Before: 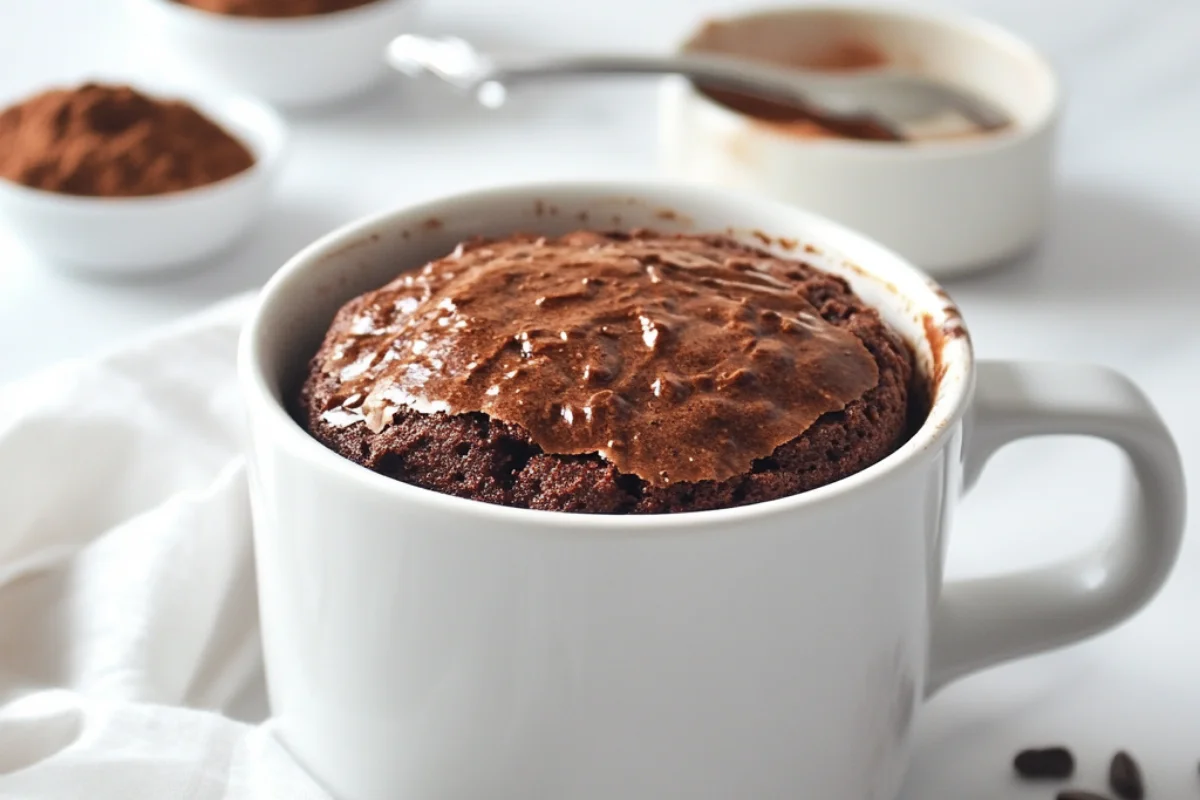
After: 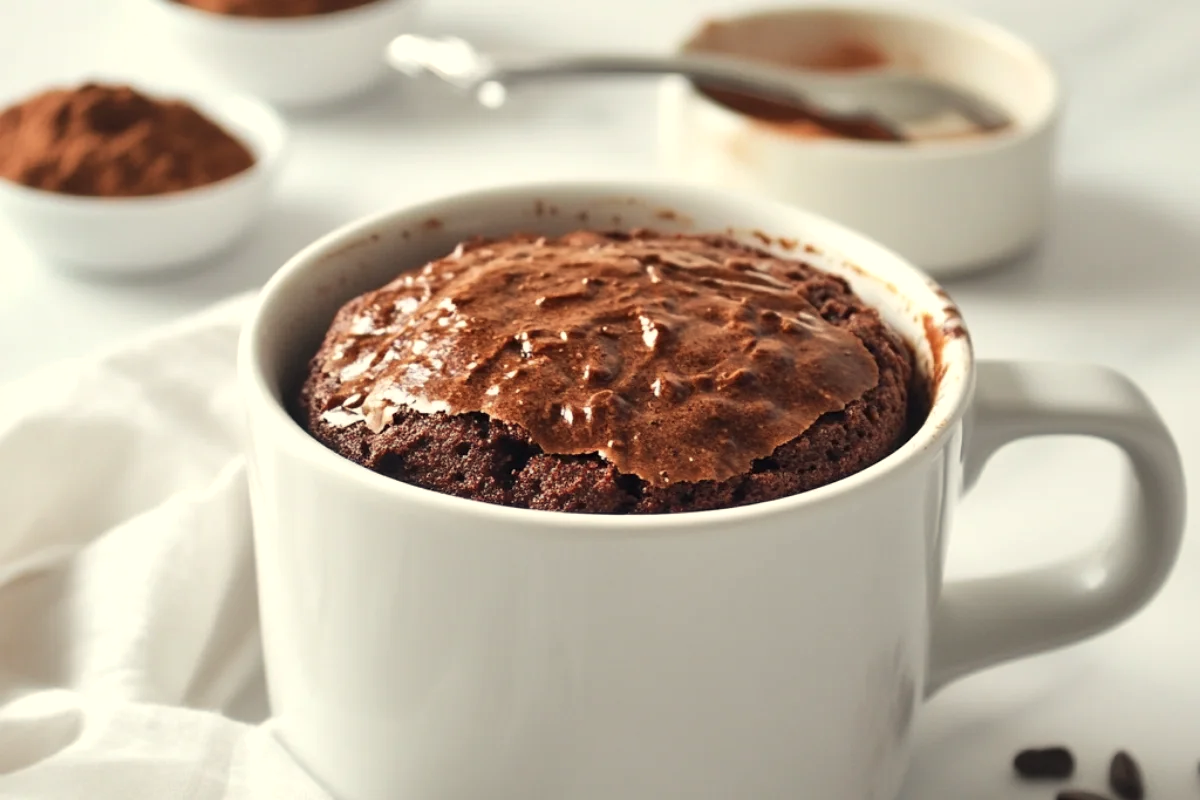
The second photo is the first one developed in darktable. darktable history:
white balance: red 1.029, blue 0.92
local contrast: mode bilateral grid, contrast 20, coarseness 50, detail 120%, midtone range 0.2
